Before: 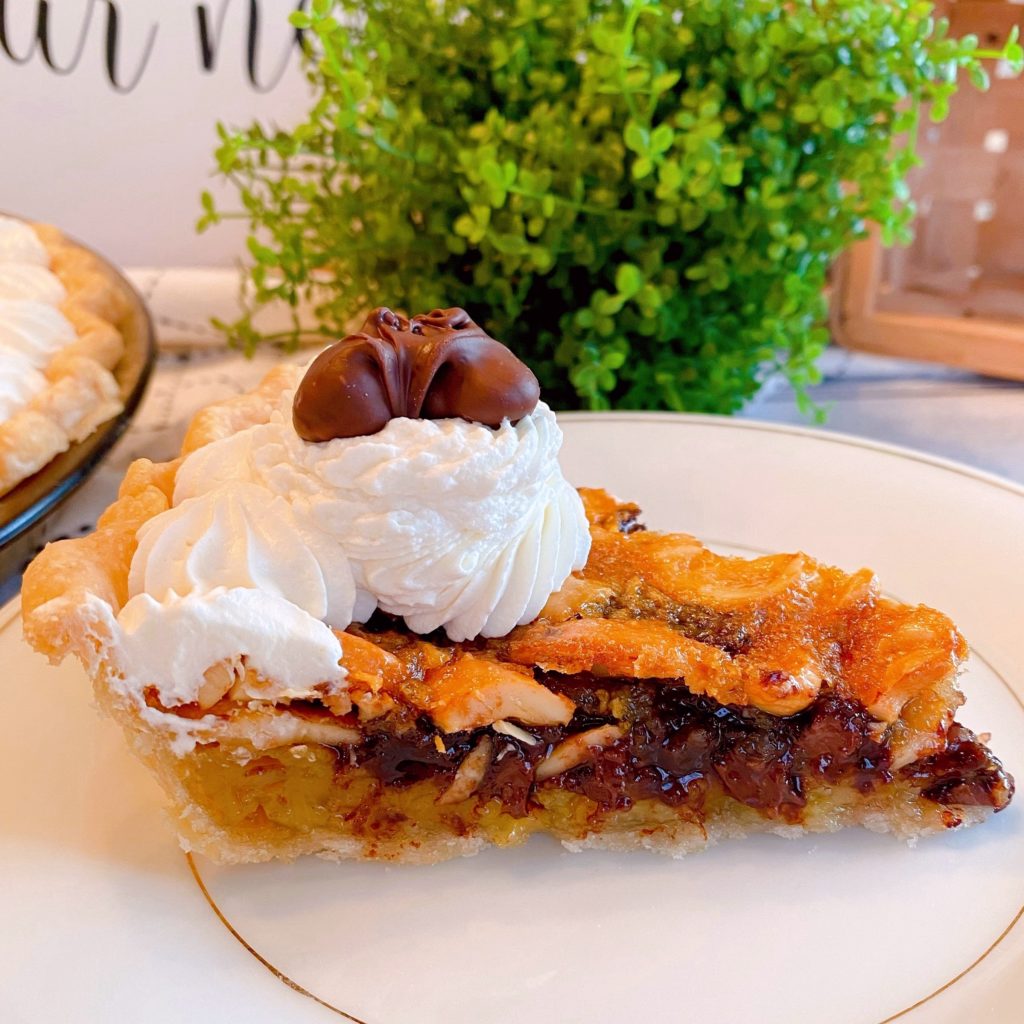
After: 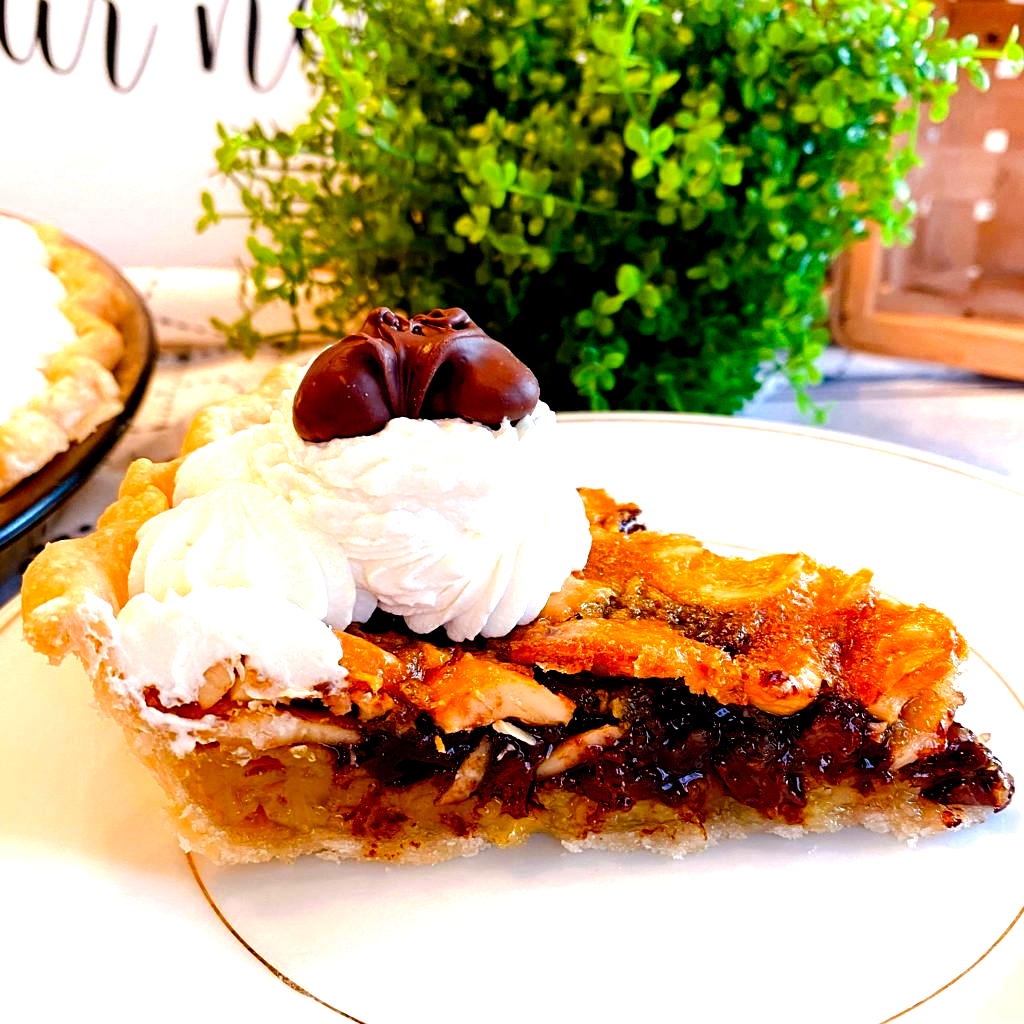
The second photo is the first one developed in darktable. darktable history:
tone equalizer: mask exposure compensation -0.491 EV
sharpen: amount 0.218
filmic rgb: black relative exposure -8.29 EV, white relative exposure 2.22 EV, hardness 7.05, latitude 86.11%, contrast 1.681, highlights saturation mix -4.37%, shadows ↔ highlights balance -3.07%, preserve chrominance no, color science v5 (2021)
